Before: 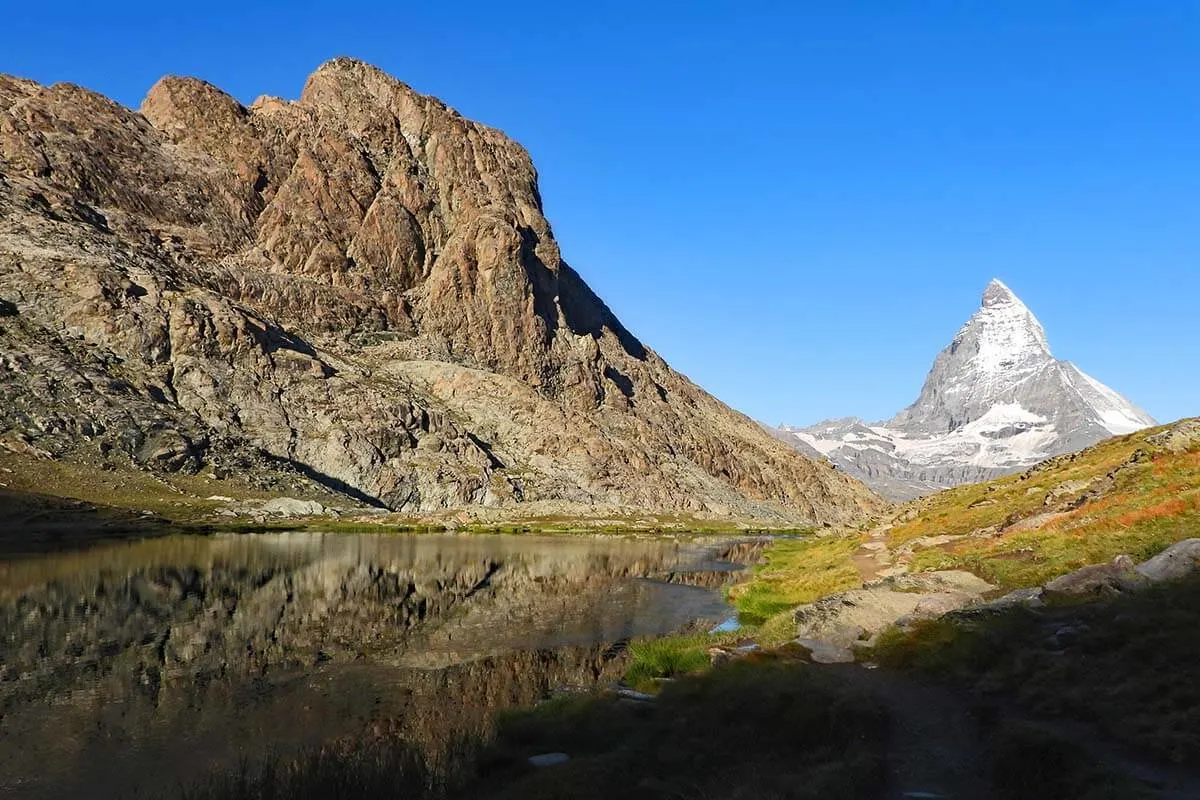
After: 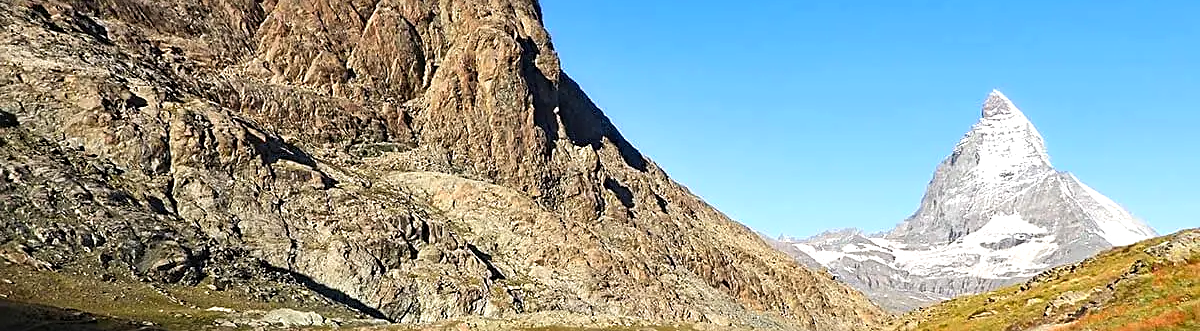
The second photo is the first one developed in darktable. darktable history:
crop and rotate: top 23.704%, bottom 34.882%
sharpen: on, module defaults
tone equalizer: -8 EV -0.43 EV, -7 EV -0.412 EV, -6 EV -0.324 EV, -5 EV -0.212 EV, -3 EV 0.209 EV, -2 EV 0.319 EV, -1 EV 0.391 EV, +0 EV 0.402 EV
